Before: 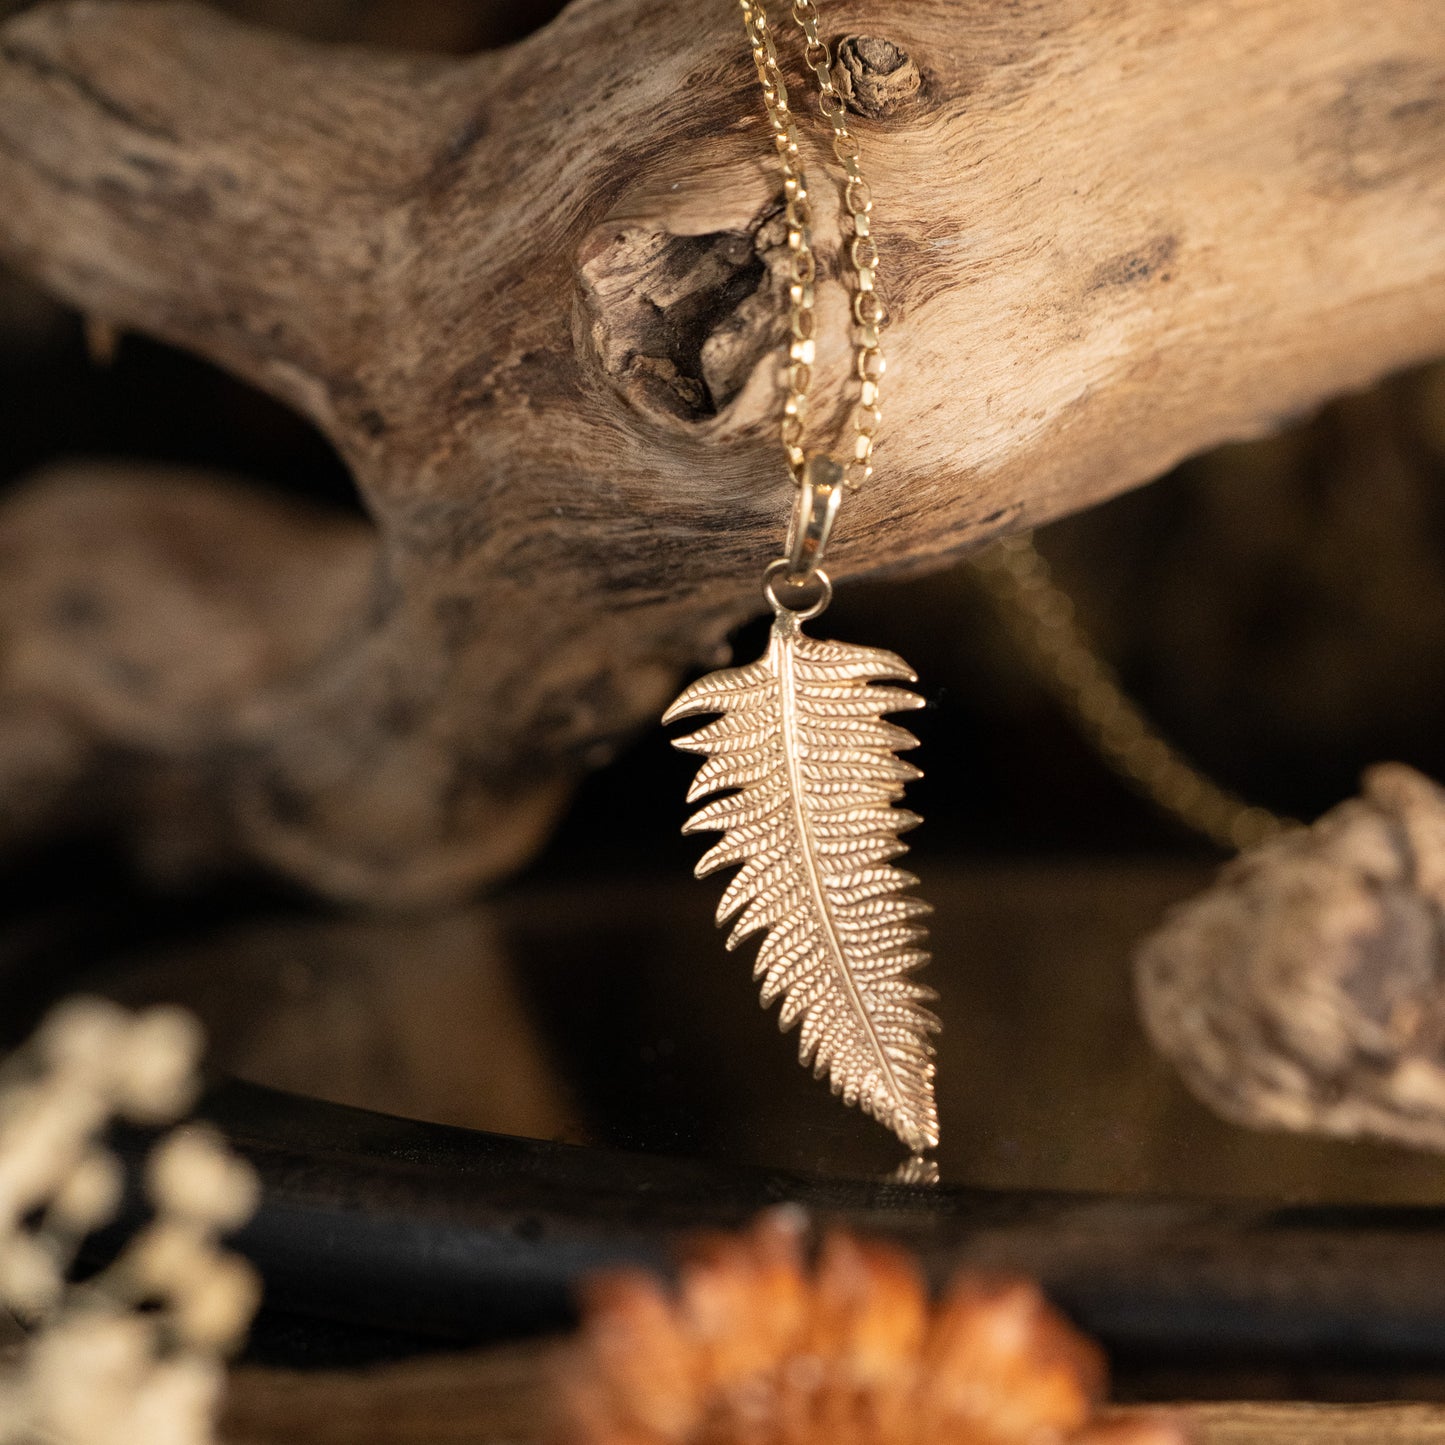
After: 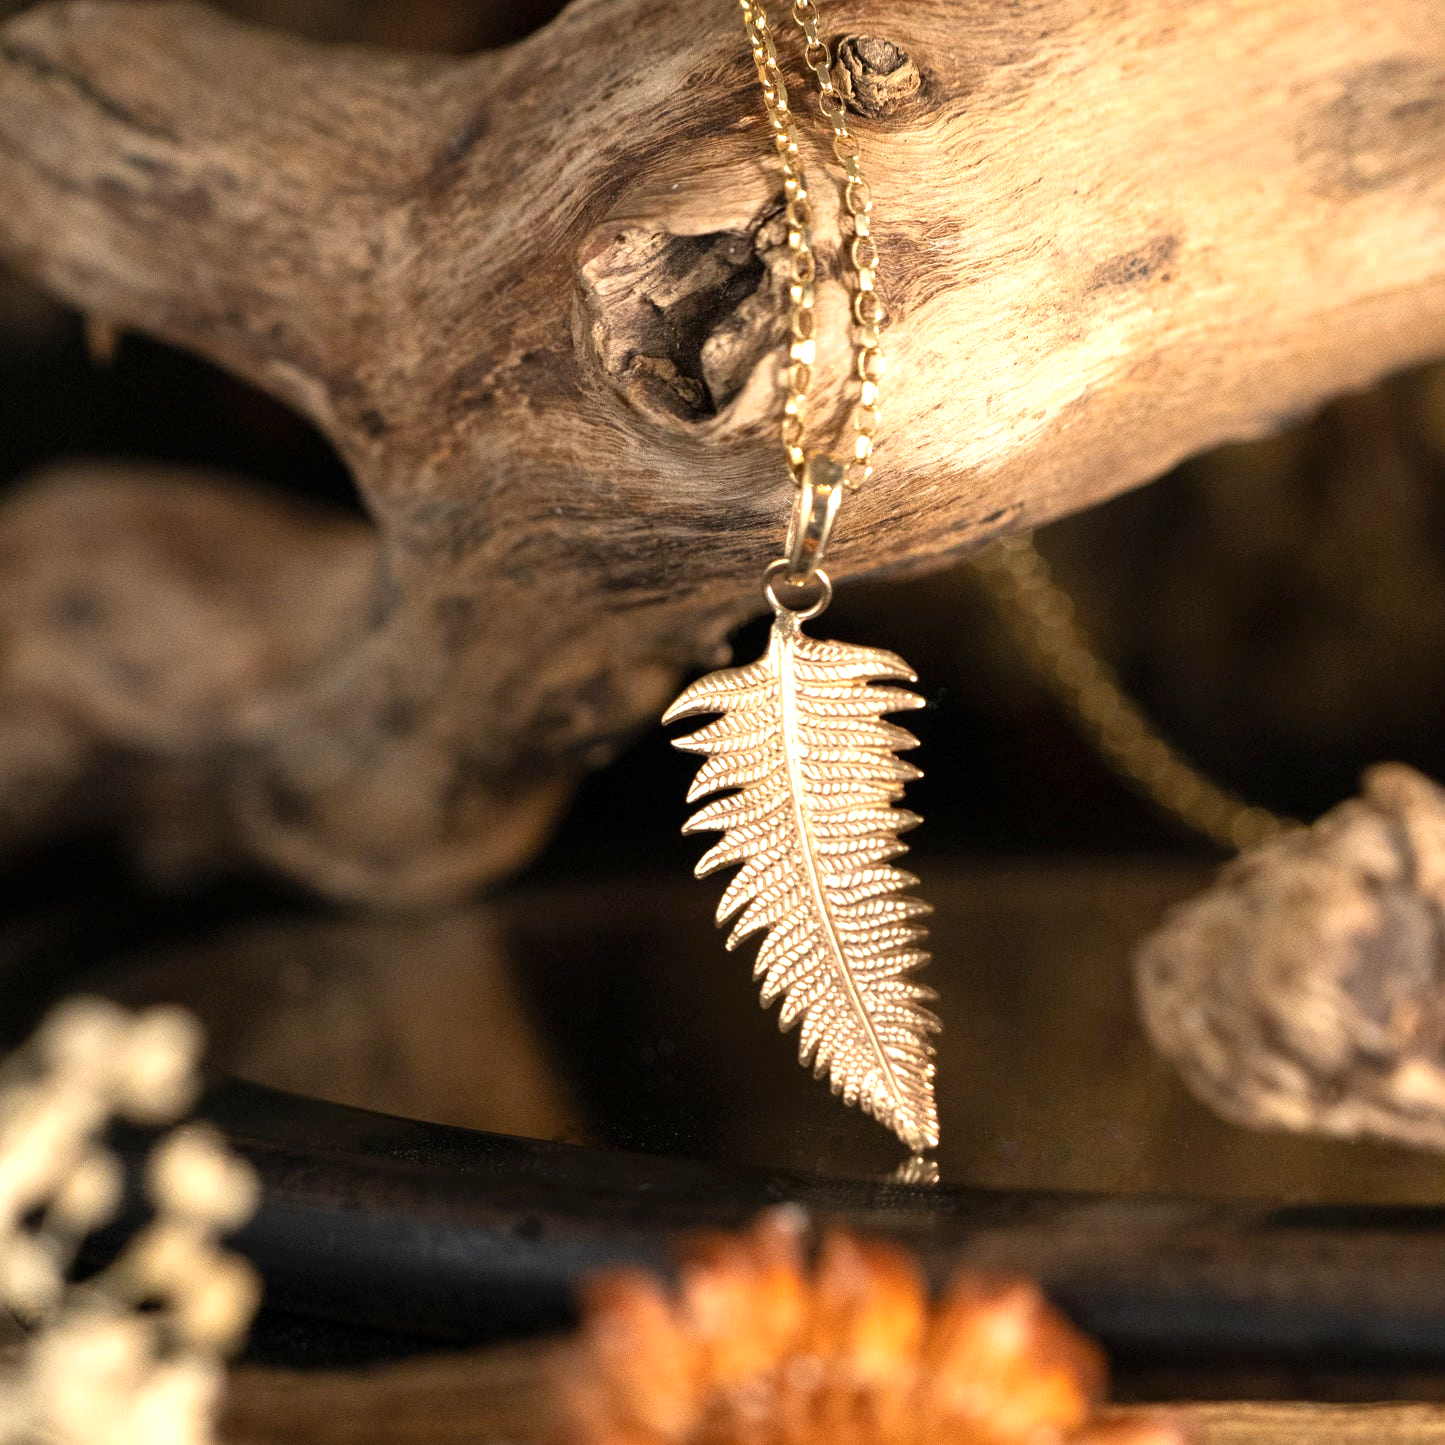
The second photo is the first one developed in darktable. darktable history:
color balance rgb: linear chroma grading › global chroma -1.101%, perceptual saturation grading › global saturation -0.012%, perceptual brilliance grading › global brilliance 20.423%, global vibrance 10.977%
